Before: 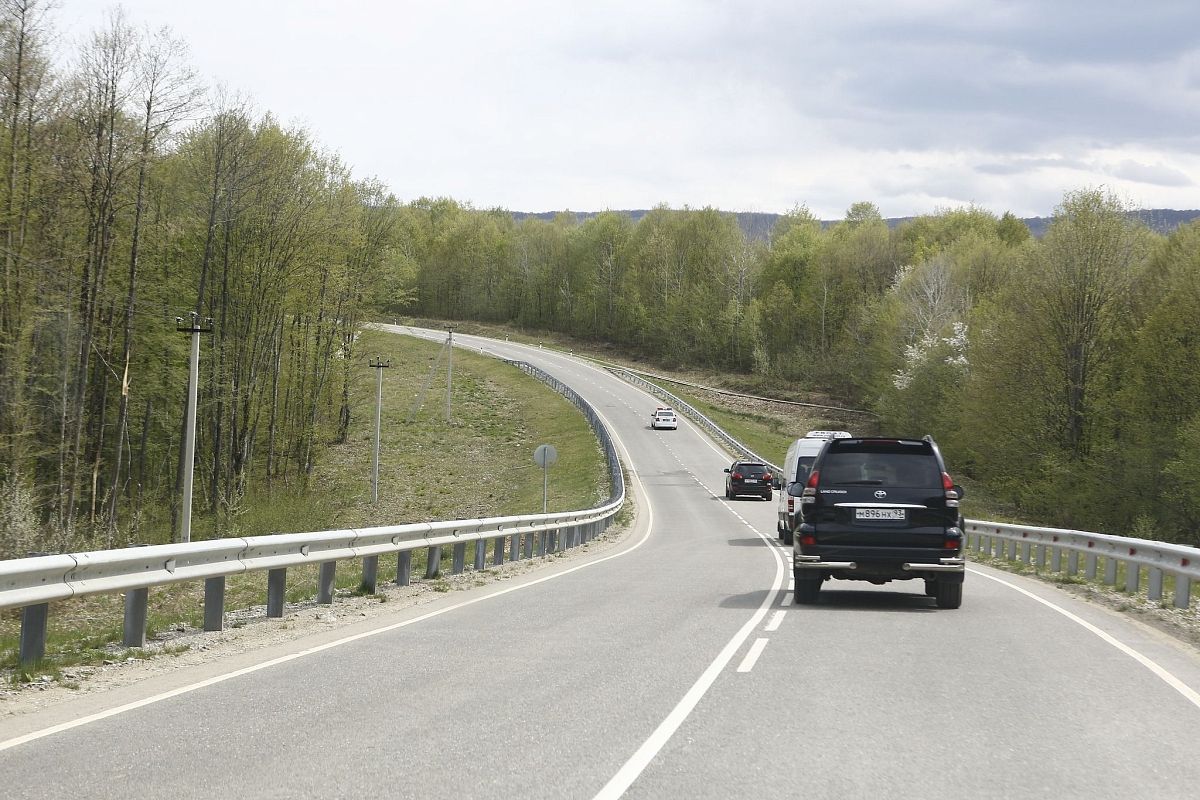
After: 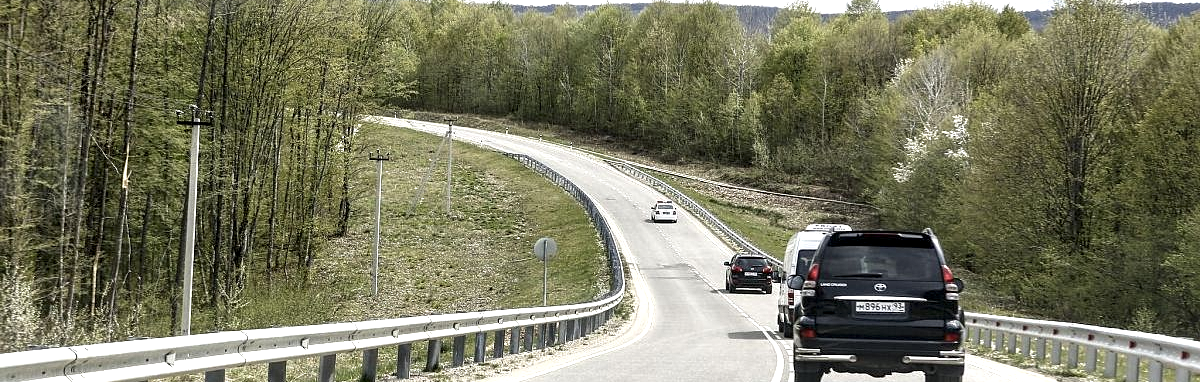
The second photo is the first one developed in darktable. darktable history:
sharpen: amount 0.217
exposure: exposure 0.173 EV, compensate highlight preservation false
local contrast: highlights 80%, shadows 58%, detail 174%, midtone range 0.598
crop and rotate: top 25.957%, bottom 26.284%
